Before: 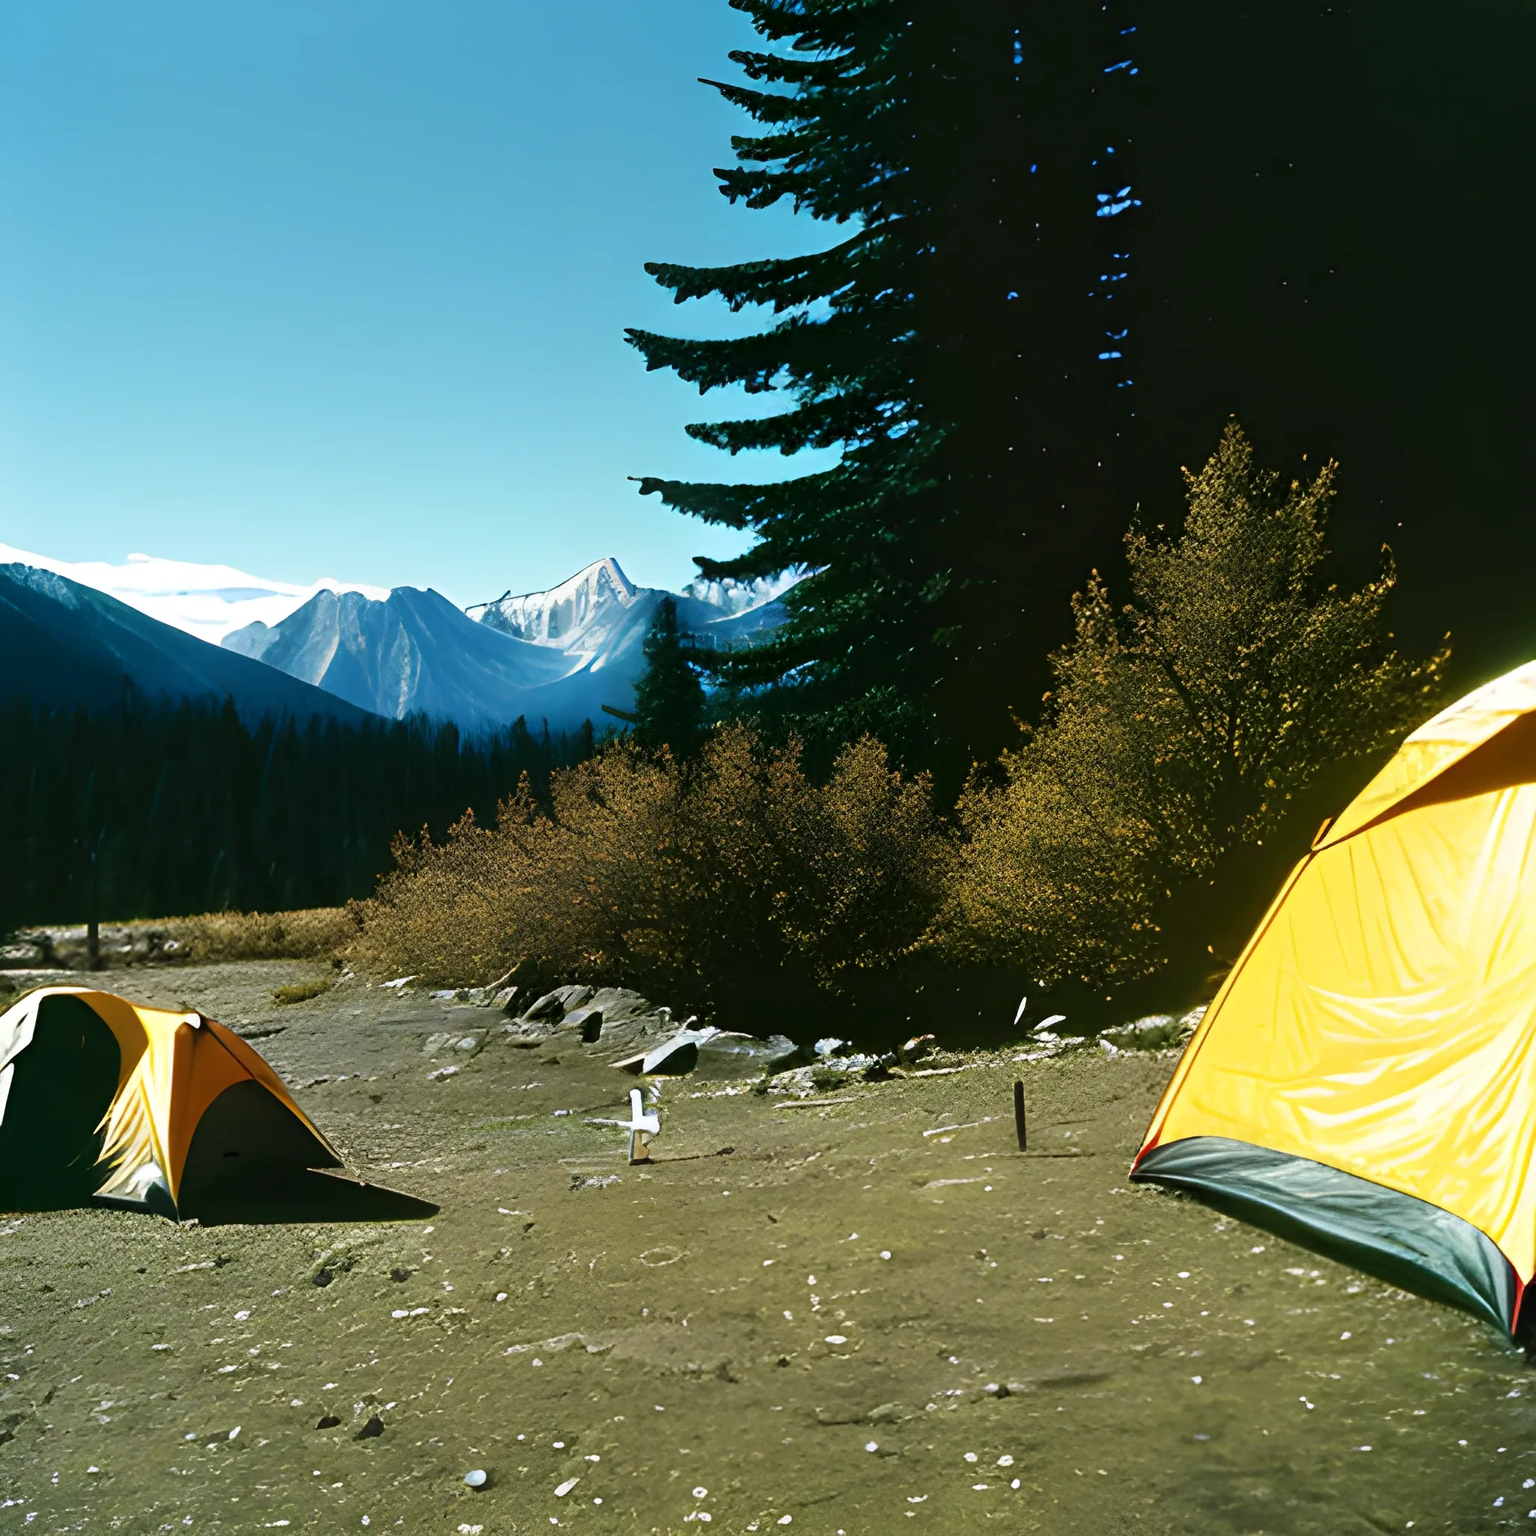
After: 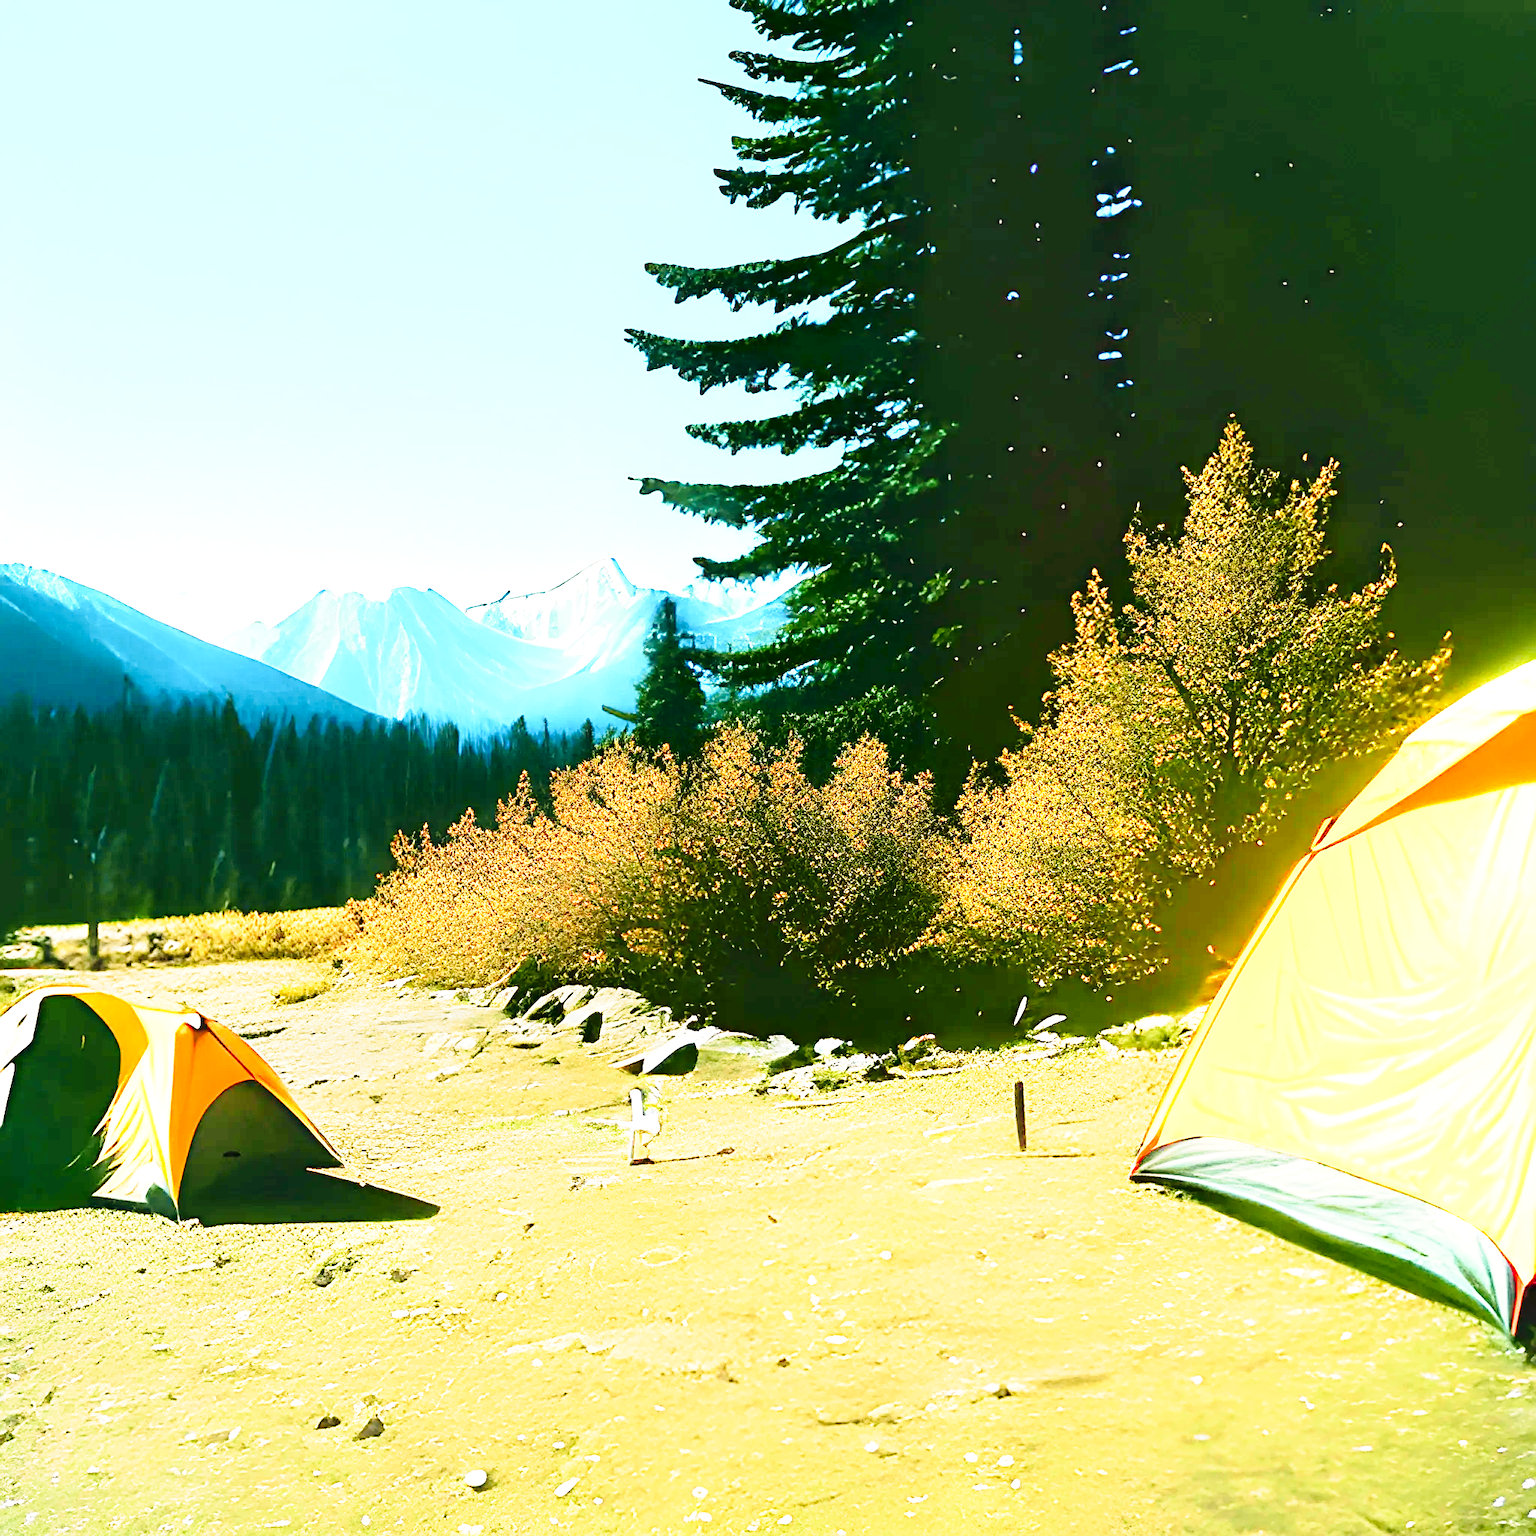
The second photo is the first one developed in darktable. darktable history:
exposure: black level correction 0, exposure 1.9 EV, compensate highlight preservation false
tone curve: curves: ch0 [(0, 0.012) (0.144, 0.137) (0.326, 0.386) (0.489, 0.573) (0.656, 0.763) (0.849, 0.902) (1, 0.974)]; ch1 [(0, 0) (0.366, 0.367) (0.475, 0.453) (0.494, 0.493) (0.504, 0.497) (0.544, 0.579) (0.562, 0.619) (0.622, 0.694) (1, 1)]; ch2 [(0, 0) (0.333, 0.346) (0.375, 0.375) (0.424, 0.43) (0.476, 0.492) (0.502, 0.503) (0.533, 0.541) (0.572, 0.615) (0.605, 0.656) (0.641, 0.709) (1, 1)], color space Lab, independent channels, preserve colors none
sharpen: on, module defaults
base curve: curves: ch0 [(0, 0) (0.028, 0.03) (0.121, 0.232) (0.46, 0.748) (0.859, 0.968) (1, 1)], preserve colors none
white balance: red 1.127, blue 0.943
